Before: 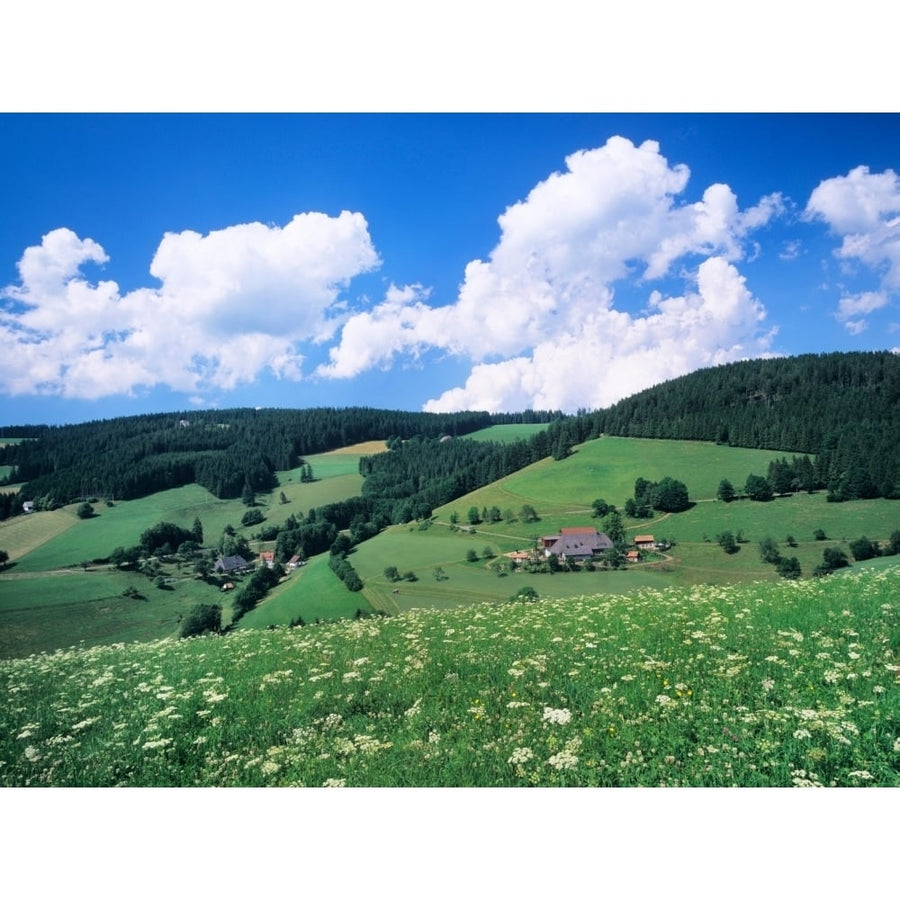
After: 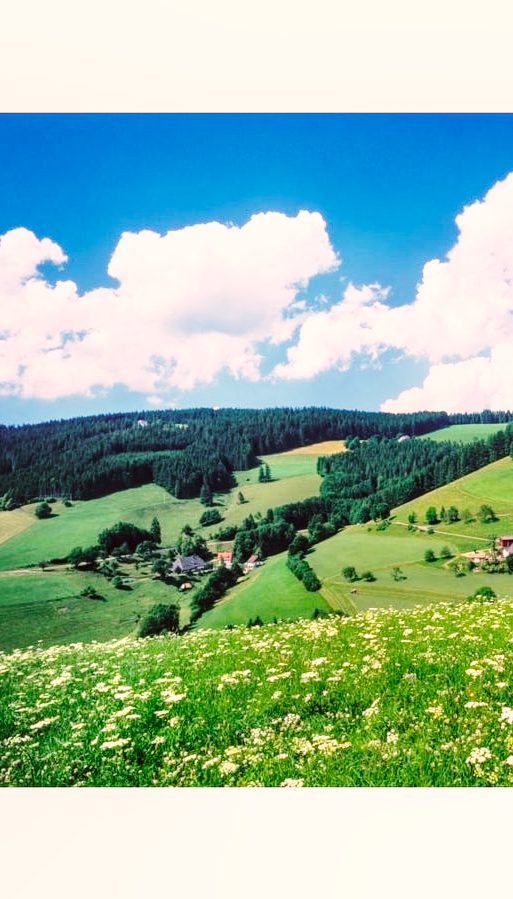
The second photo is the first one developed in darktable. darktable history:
local contrast: on, module defaults
color balance rgb: perceptual saturation grading › global saturation 15.574%, perceptual saturation grading › highlights -19.562%, perceptual saturation grading › shadows 20.495%, global vibrance 50.016%
base curve: curves: ch0 [(0, 0) (0.028, 0.03) (0.121, 0.232) (0.46, 0.748) (0.859, 0.968) (1, 1)], preserve colors none
color correction: highlights a* 10.2, highlights b* 9.67, shadows a* 8.69, shadows b* 8.19, saturation 0.819
tone equalizer: on, module defaults
crop: left 4.711%, right 38.184%
